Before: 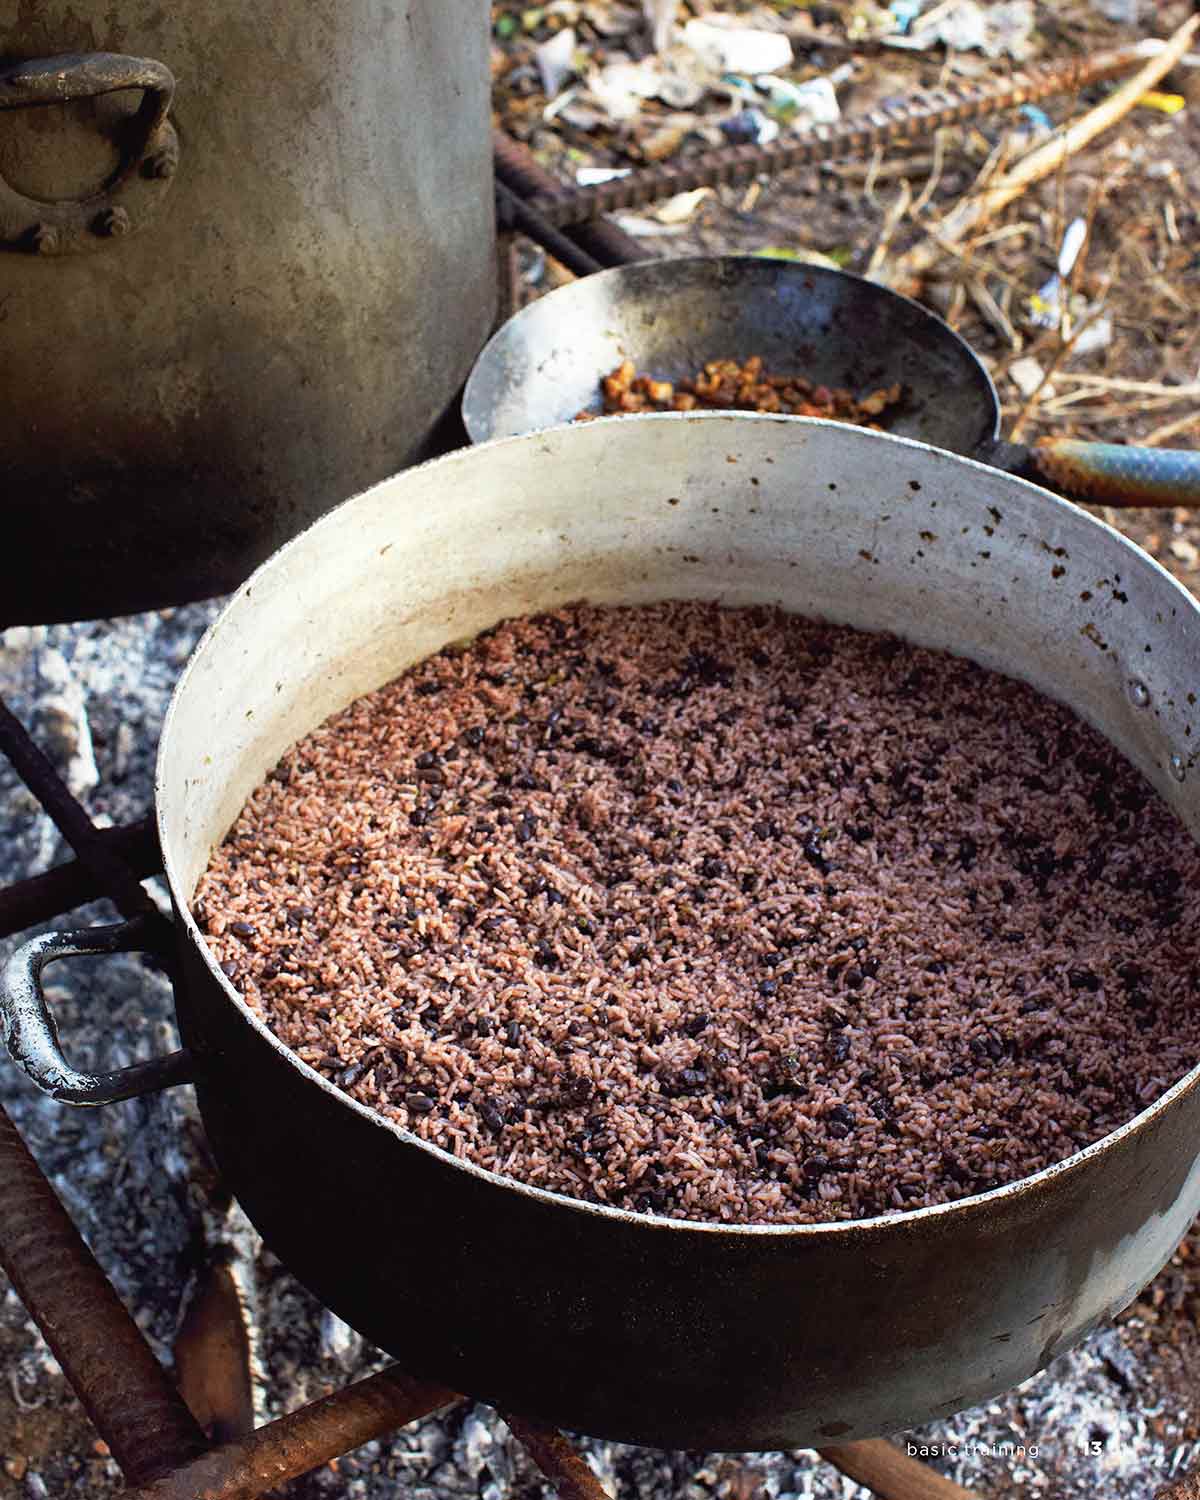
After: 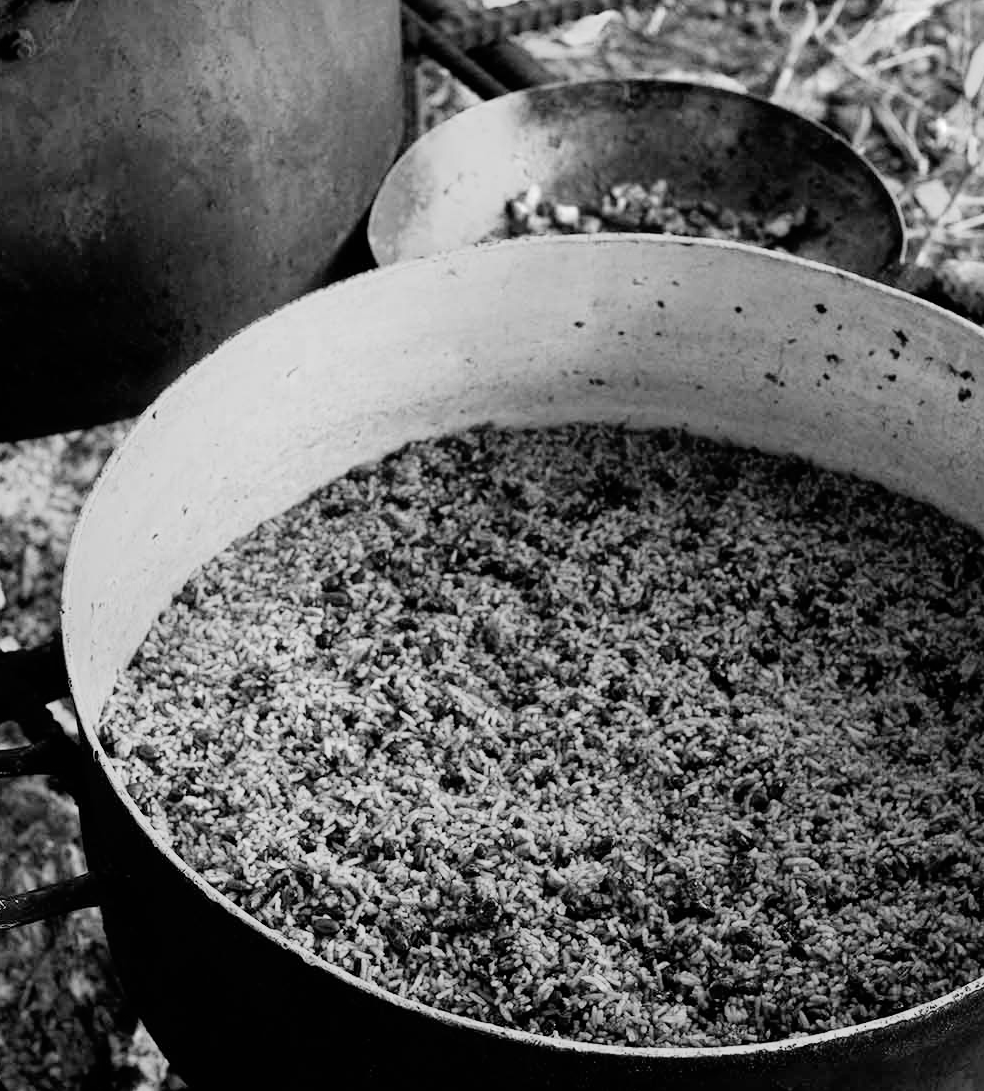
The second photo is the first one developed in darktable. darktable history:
color zones: curves: ch0 [(0.018, 0.548) (0.224, 0.64) (0.425, 0.447) (0.675, 0.575) (0.732, 0.579)]; ch1 [(0.066, 0.487) (0.25, 0.5) (0.404, 0.43) (0.75, 0.421) (0.956, 0.421)]; ch2 [(0.044, 0.561) (0.215, 0.465) (0.399, 0.544) (0.465, 0.548) (0.614, 0.447) (0.724, 0.43) (0.882, 0.623) (0.956, 0.632)]
monochrome: on, module defaults
filmic rgb: black relative exposure -7.65 EV, white relative exposure 4.56 EV, hardness 3.61, contrast 1.05
crop: left 7.856%, top 11.836%, right 10.12%, bottom 15.387%
